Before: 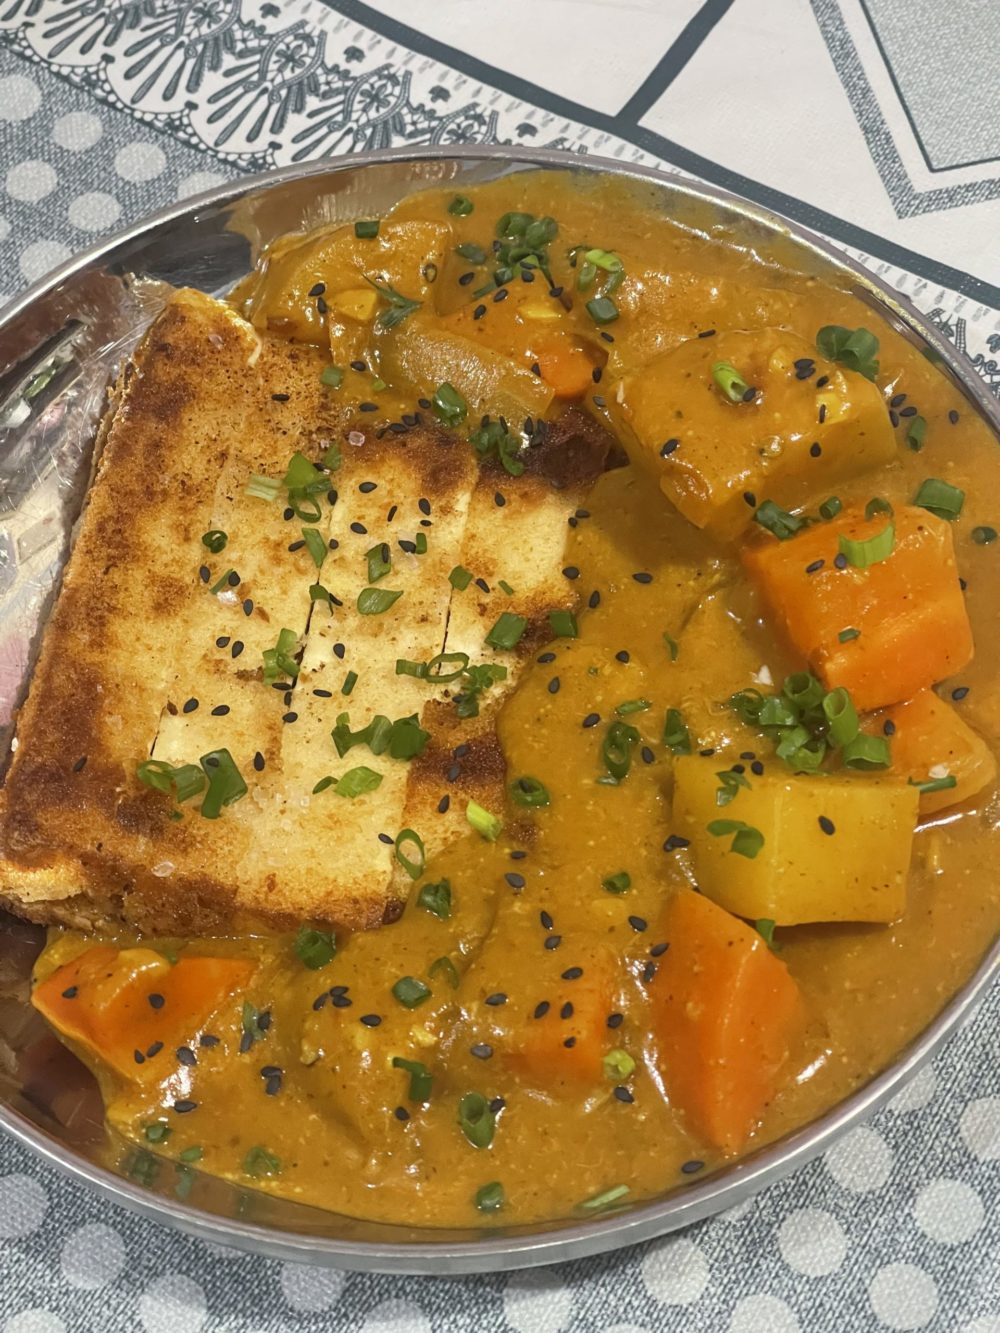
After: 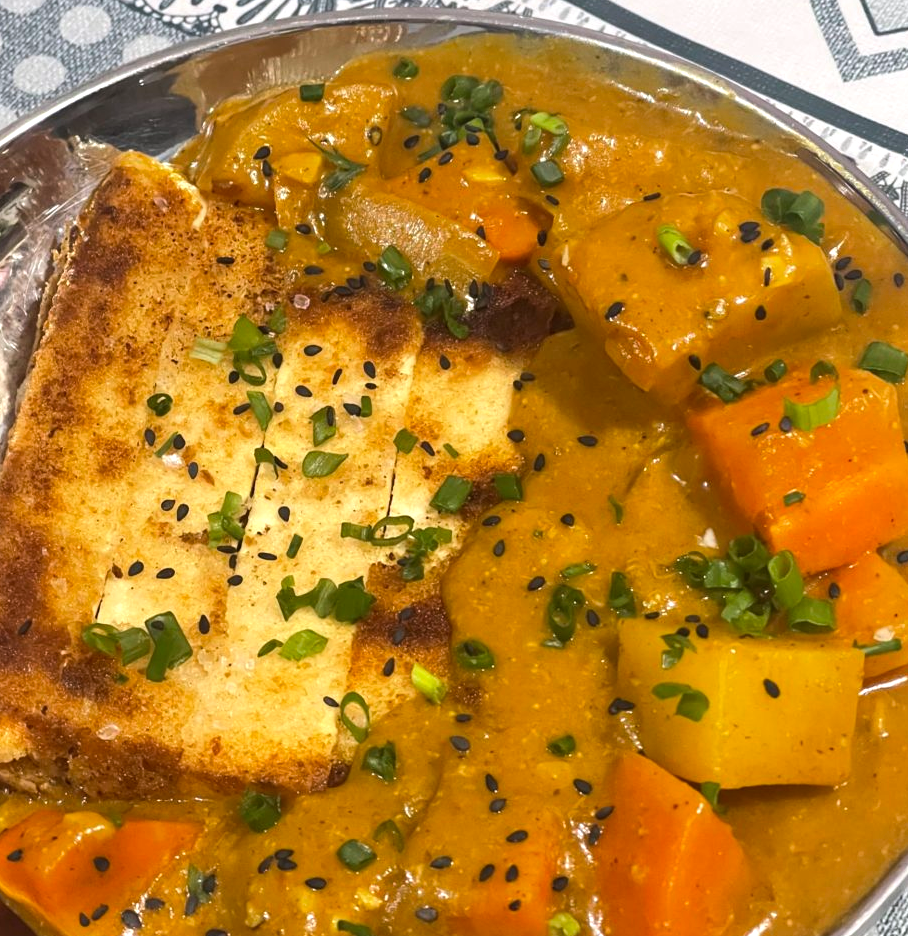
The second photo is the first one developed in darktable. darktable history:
tone equalizer: -8 EV -0.417 EV, -7 EV -0.389 EV, -6 EV -0.333 EV, -5 EV -0.222 EV, -3 EV 0.222 EV, -2 EV 0.333 EV, -1 EV 0.389 EV, +0 EV 0.417 EV, edges refinement/feathering 500, mask exposure compensation -1.57 EV, preserve details no
white balance: red 1.004, blue 1.024
crop: left 5.596%, top 10.314%, right 3.534%, bottom 19.395%
